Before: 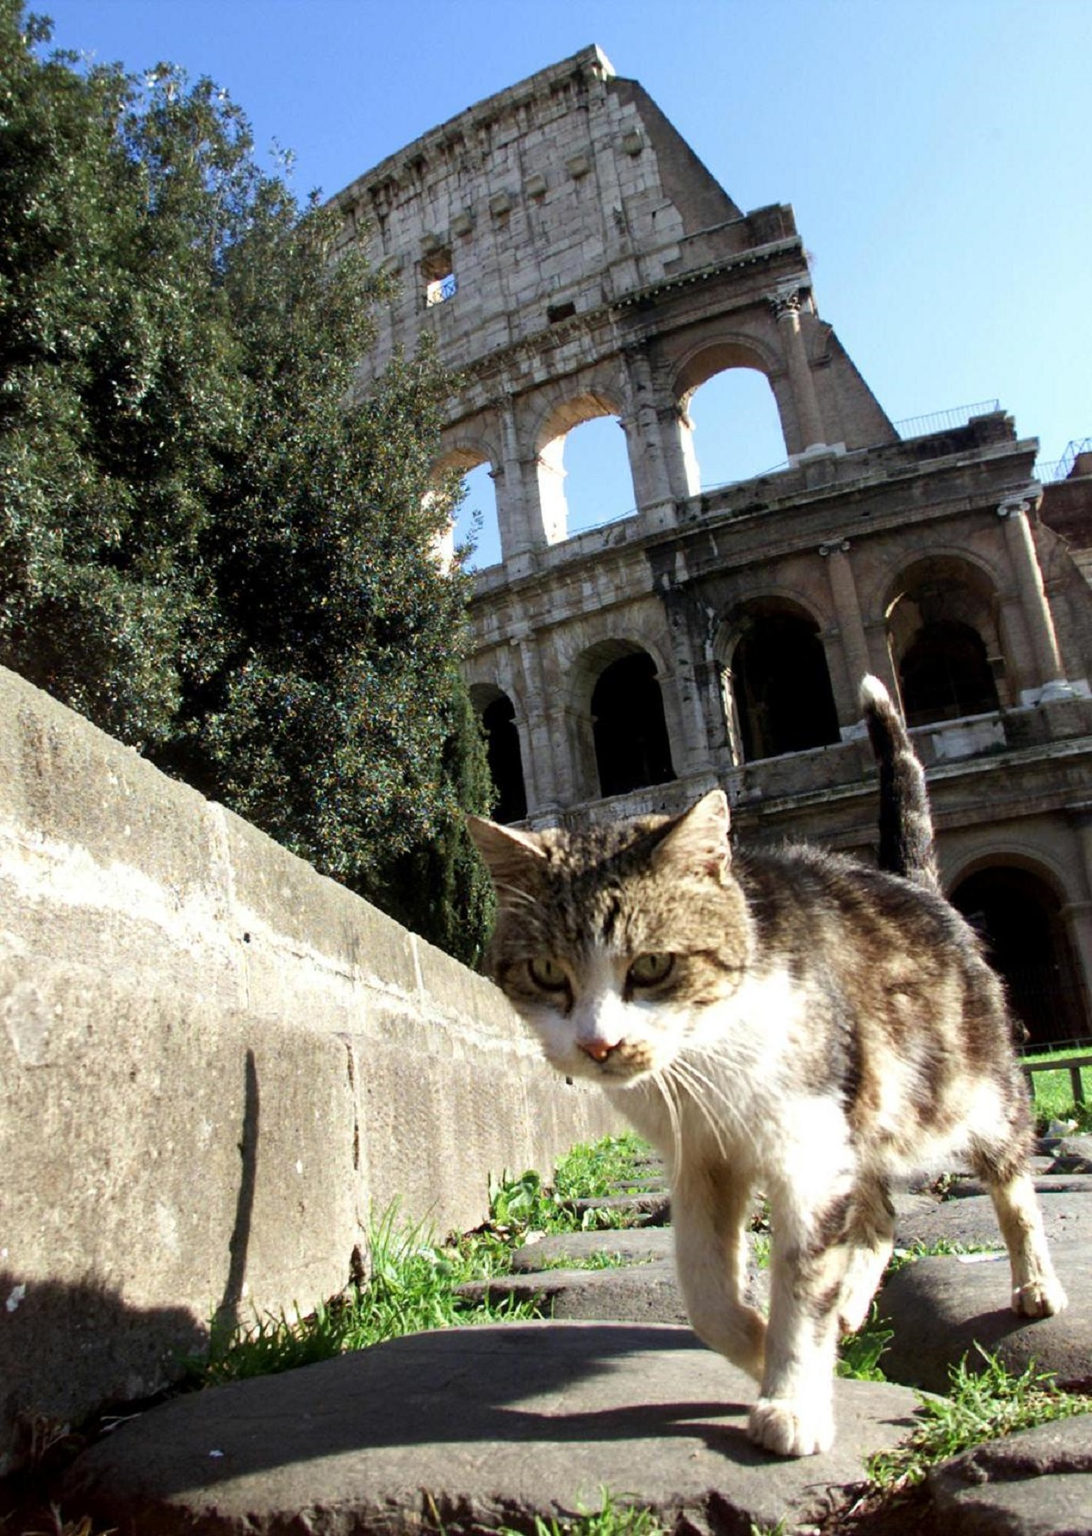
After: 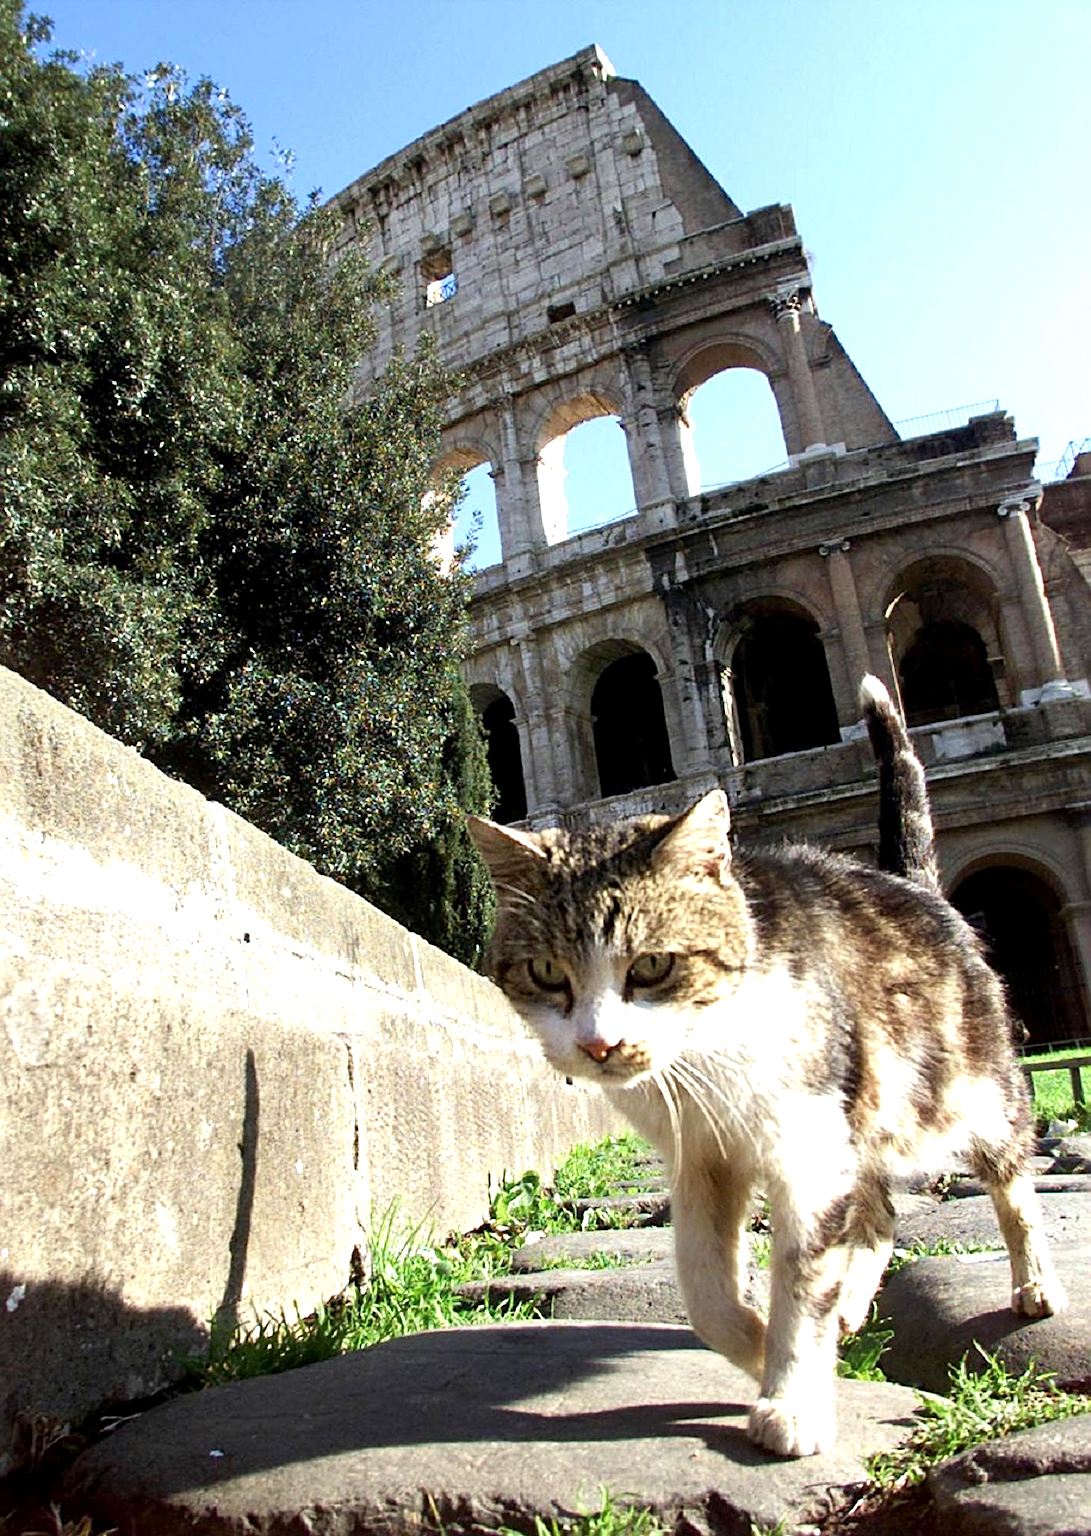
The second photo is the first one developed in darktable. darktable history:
sharpen: on, module defaults
exposure: black level correction 0.001, exposure 0.499 EV, compensate exposure bias true, compensate highlight preservation false
